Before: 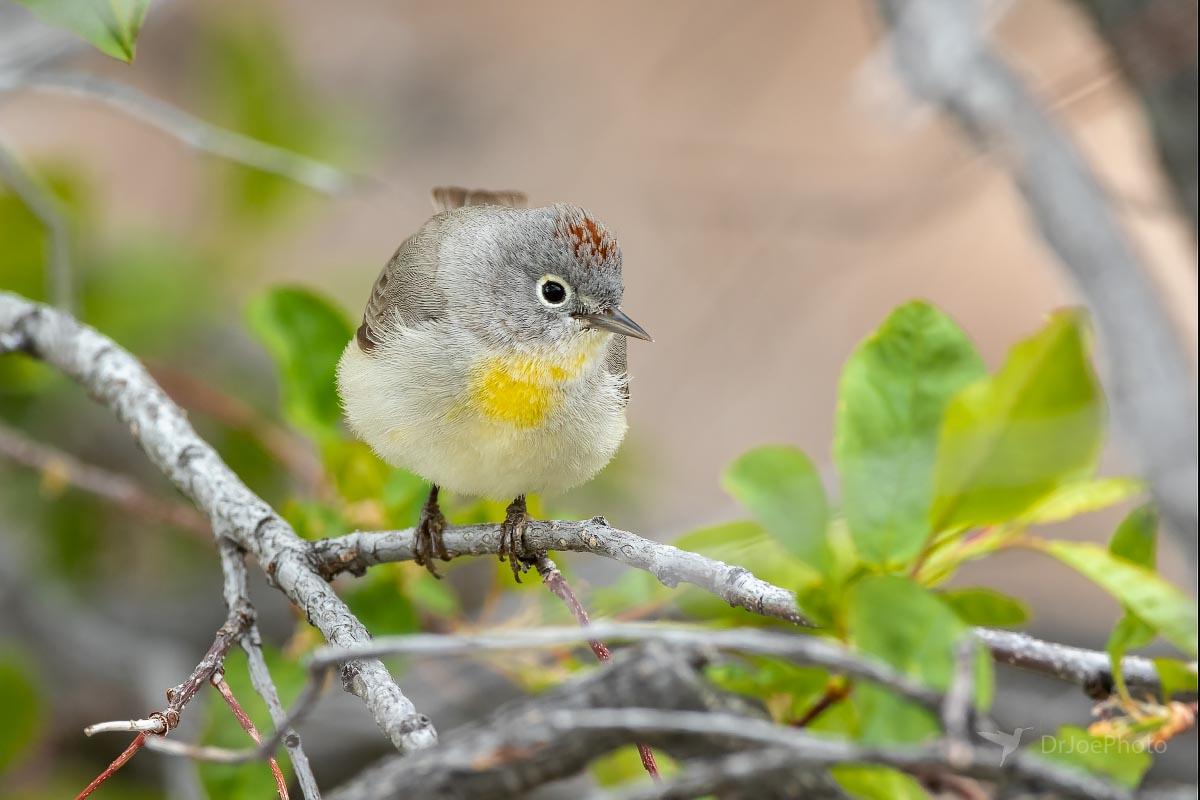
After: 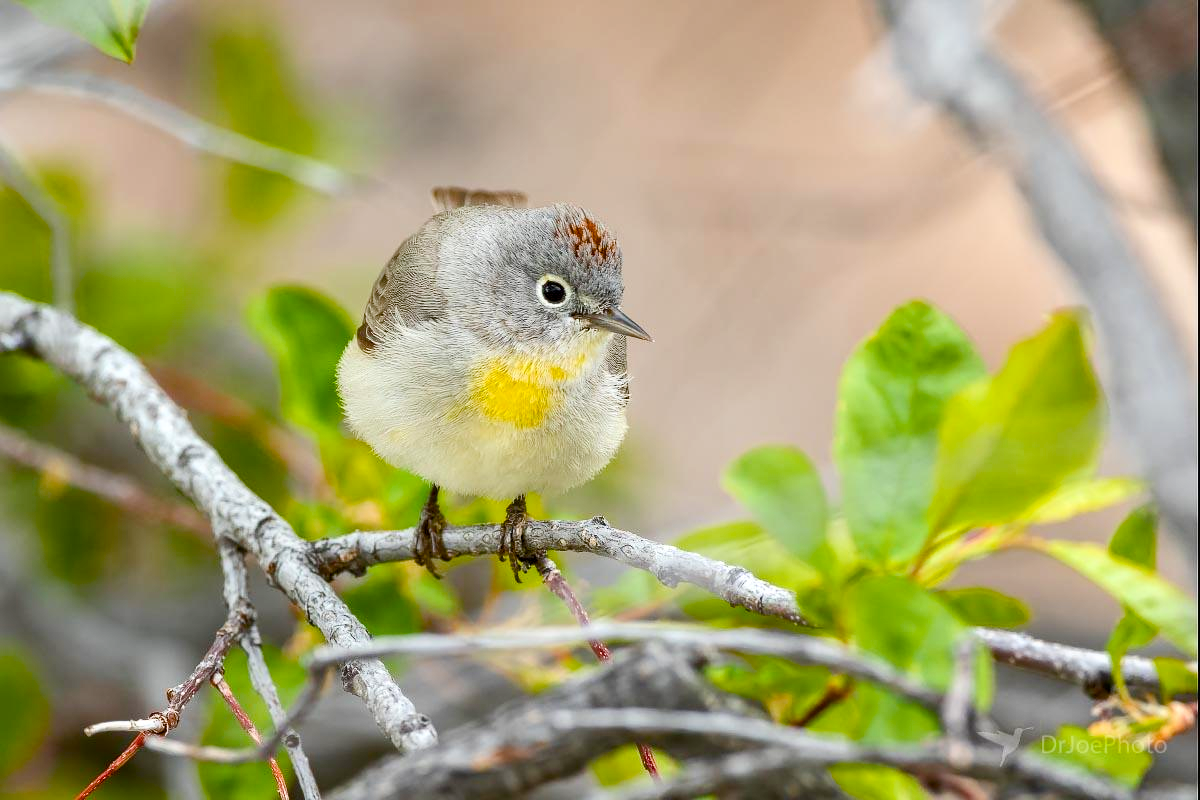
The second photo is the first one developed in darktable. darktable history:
color balance rgb: perceptual saturation grading › global saturation 20%, perceptual saturation grading › highlights -25%, perceptual saturation grading › shadows 50%
contrast brightness saturation: contrast 0.15, brightness 0.05
color balance: output saturation 110%
local contrast: highlights 100%, shadows 100%, detail 120%, midtone range 0.2
